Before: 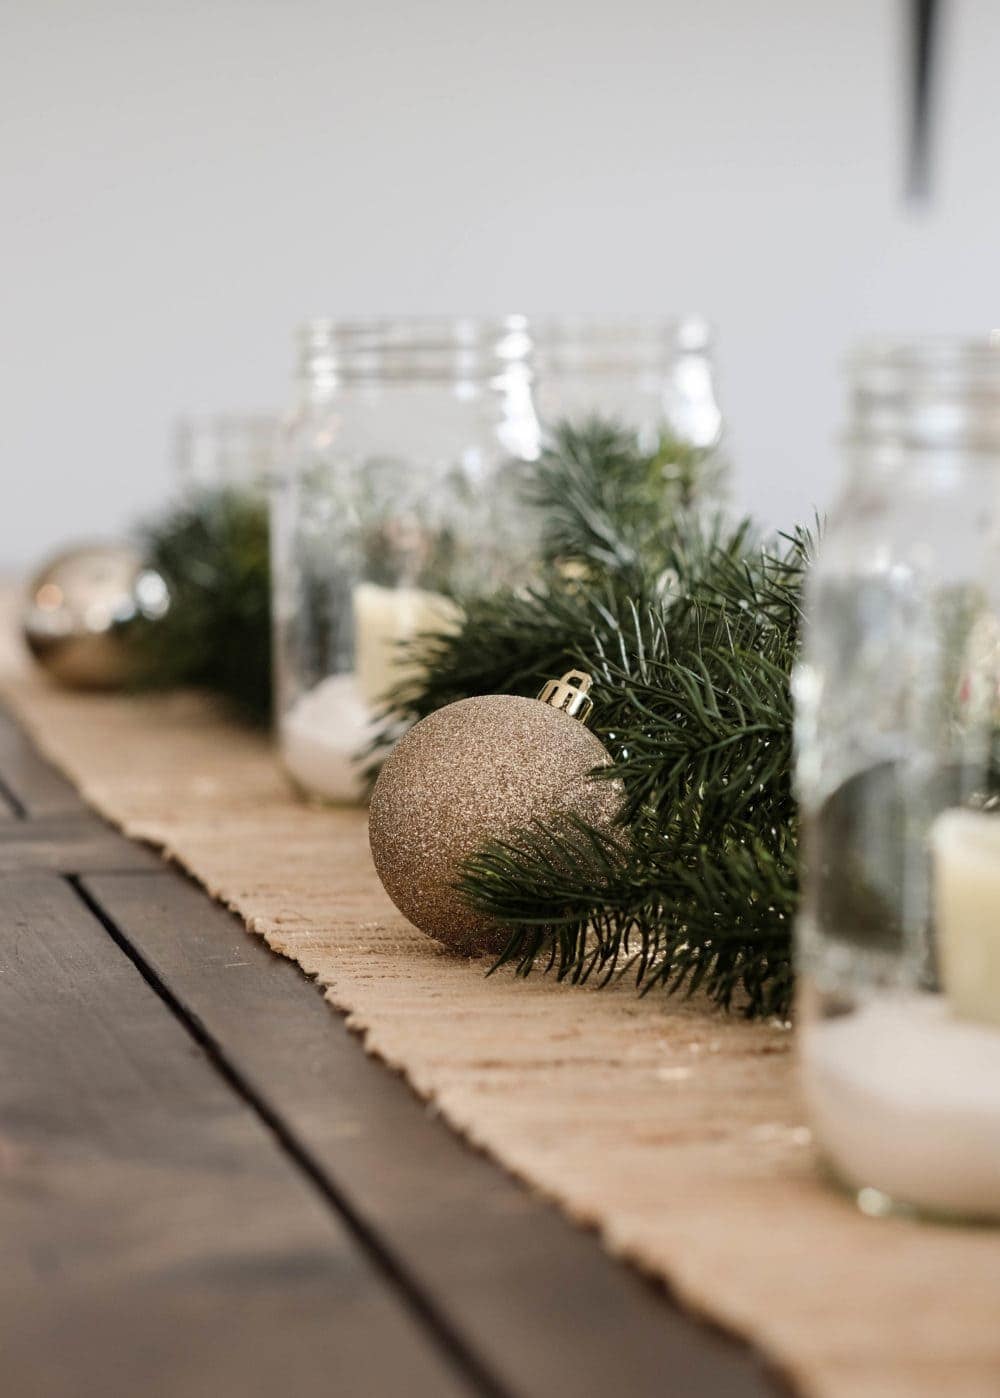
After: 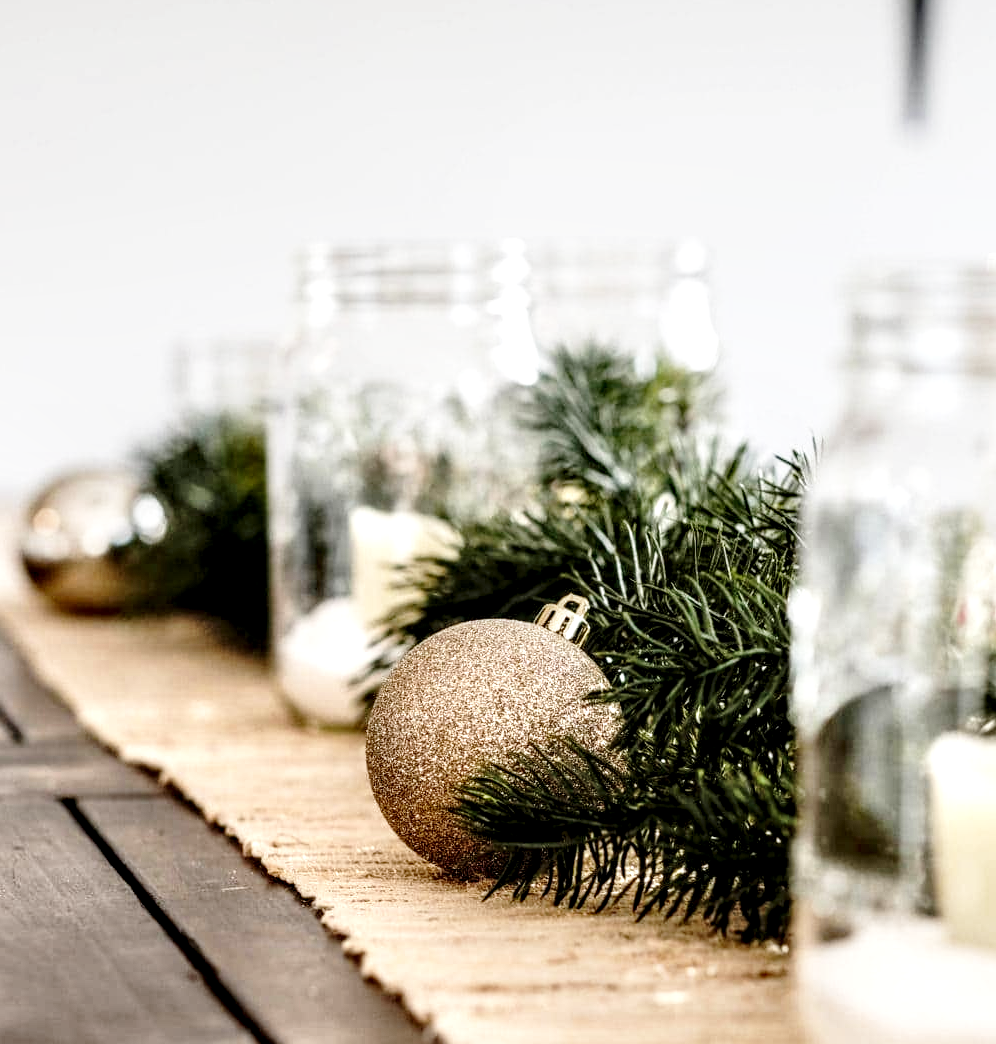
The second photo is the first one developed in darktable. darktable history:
local contrast: highlights 65%, shadows 54%, detail 169%, midtone range 0.514
crop: left 0.387%, top 5.469%, bottom 19.809%
base curve: curves: ch0 [(0, 0) (0.028, 0.03) (0.121, 0.232) (0.46, 0.748) (0.859, 0.968) (1, 1)], preserve colors none
